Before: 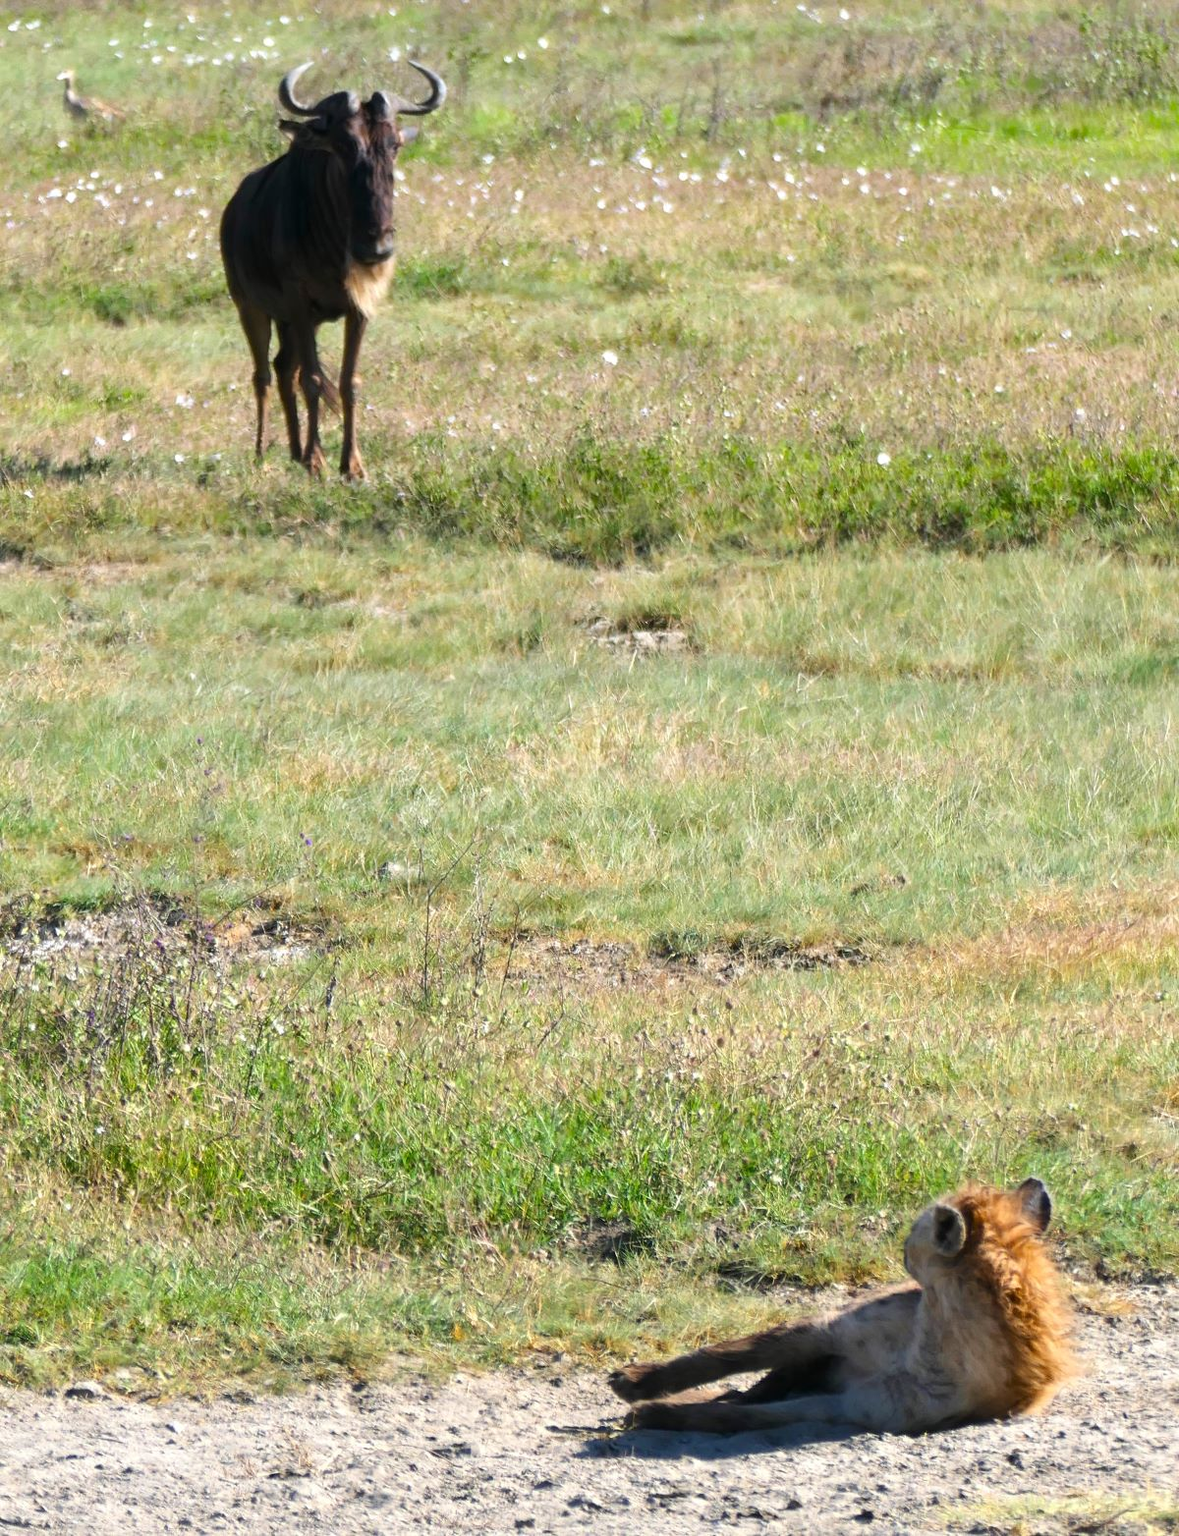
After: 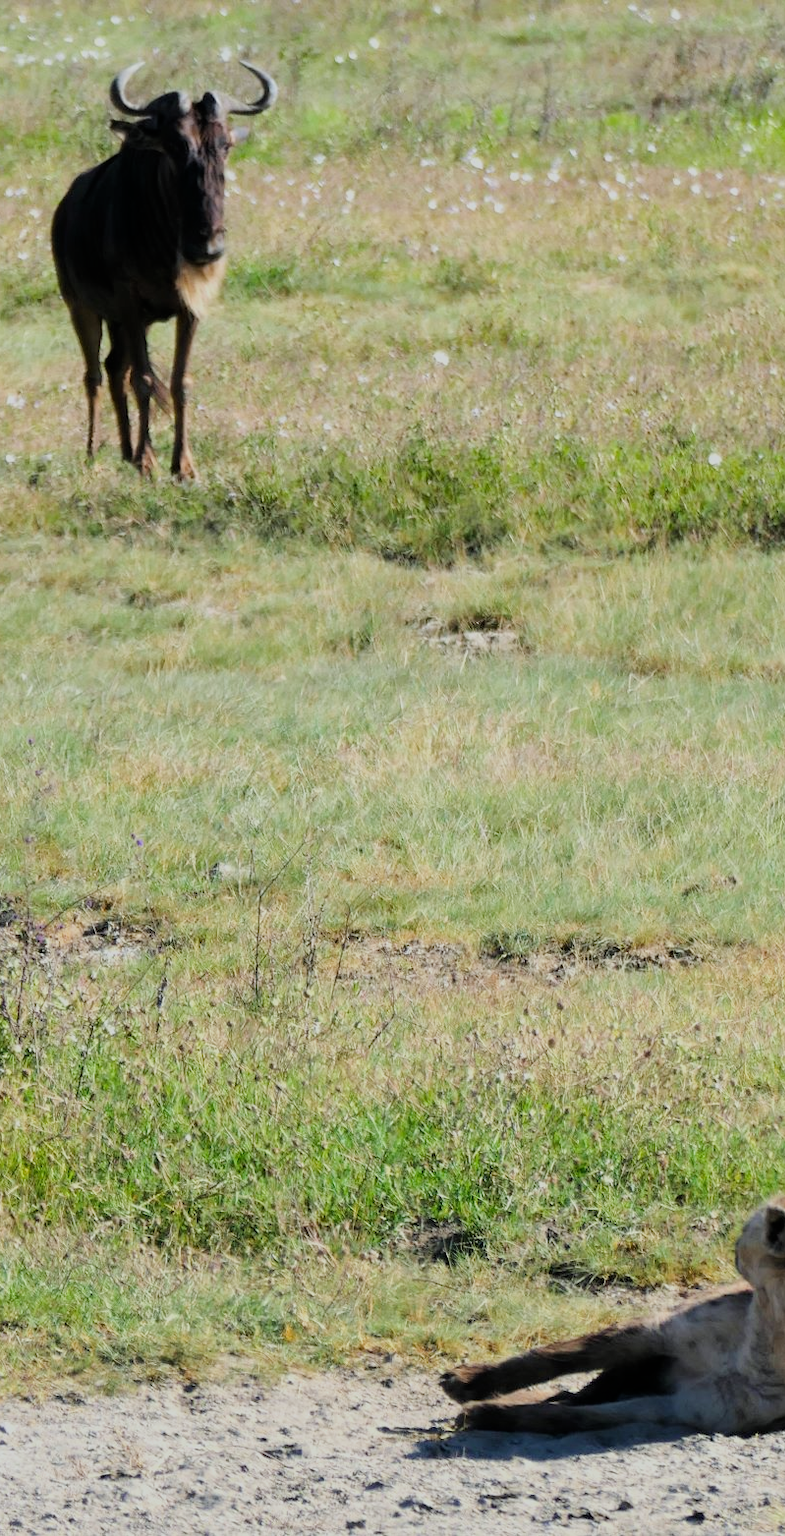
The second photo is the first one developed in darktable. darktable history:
white balance: red 0.978, blue 0.999
filmic rgb: black relative exposure -7.65 EV, white relative exposure 4.56 EV, hardness 3.61
crop and rotate: left 14.385%, right 18.948%
